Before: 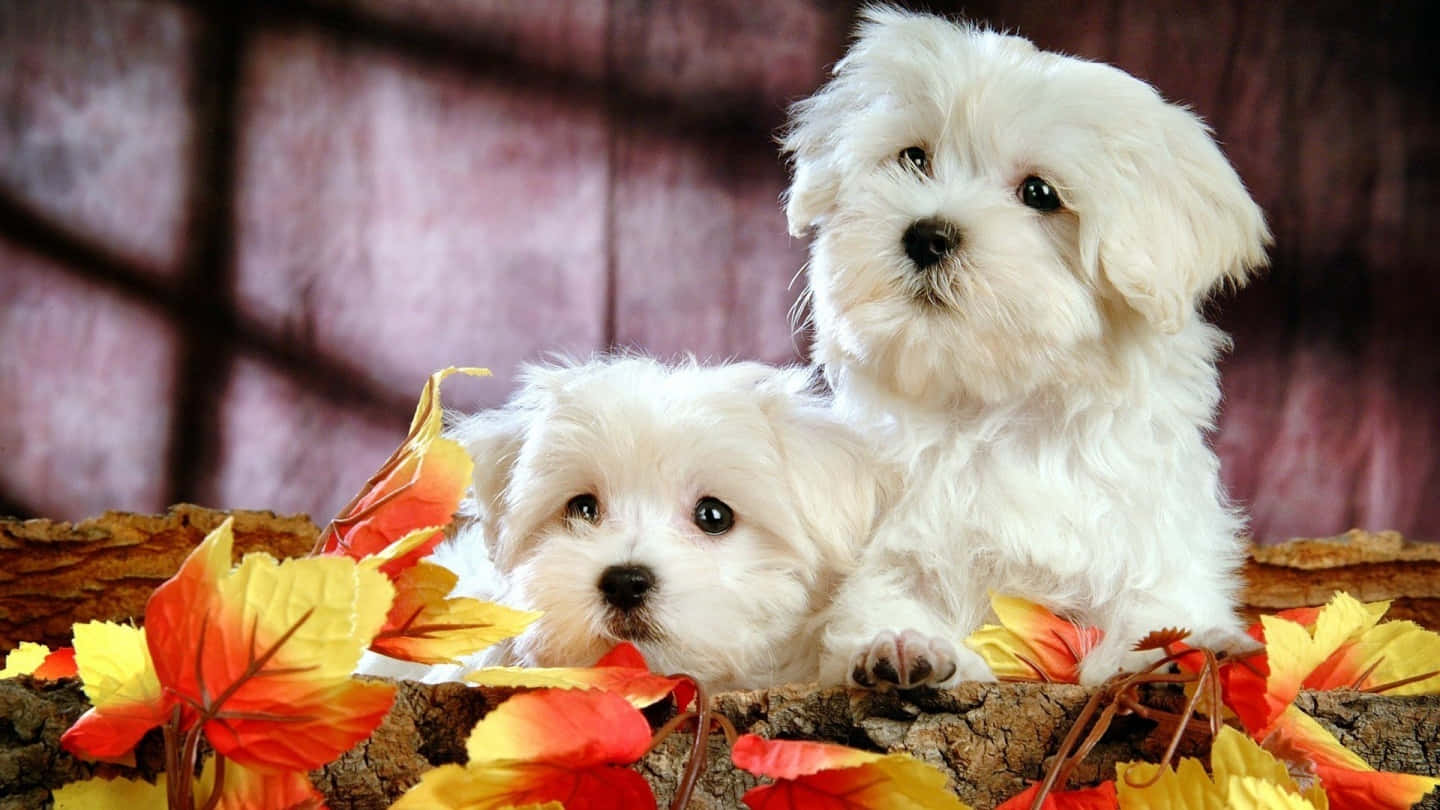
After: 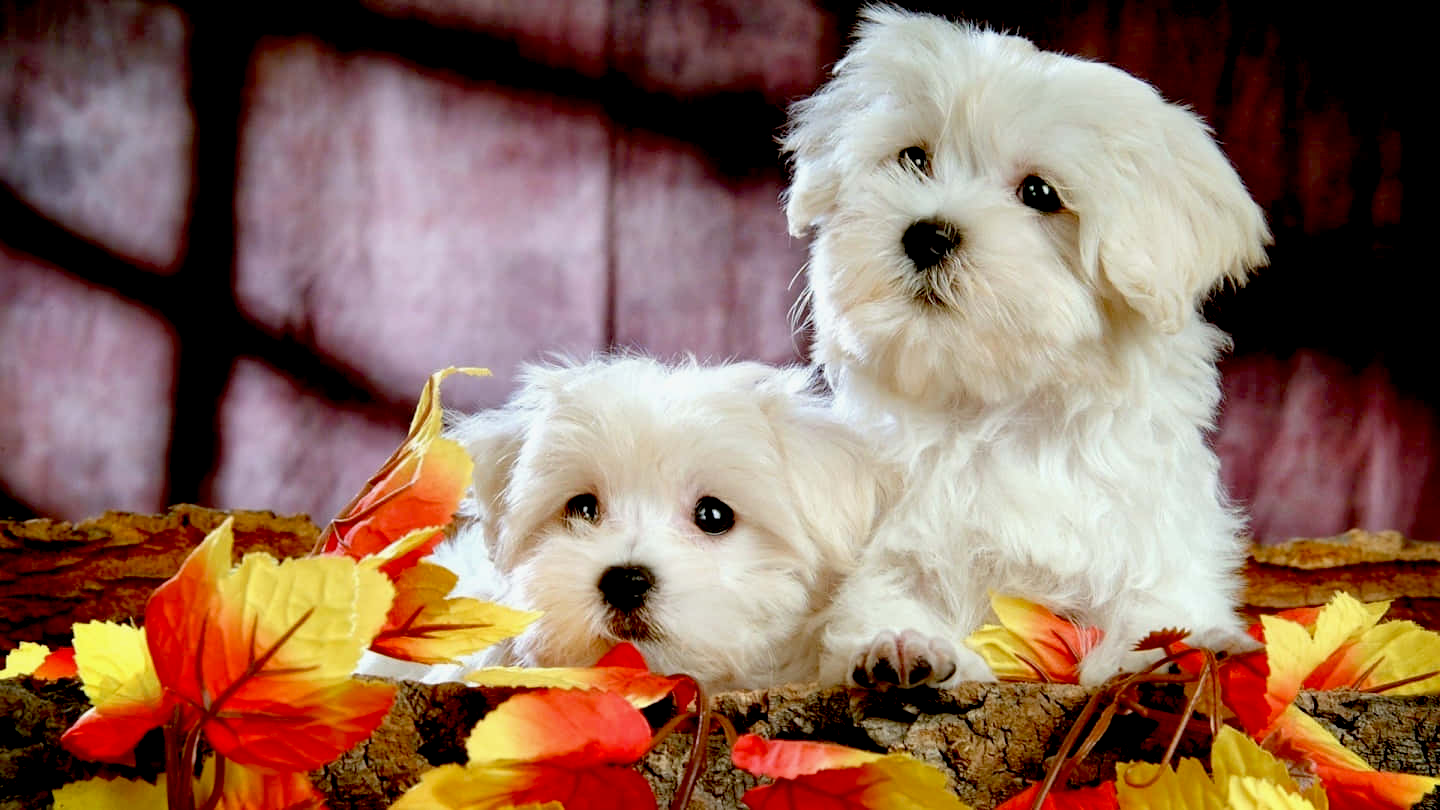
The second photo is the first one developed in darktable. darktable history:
exposure: black level correction 0.028, exposure -0.074 EV, compensate highlight preservation false
